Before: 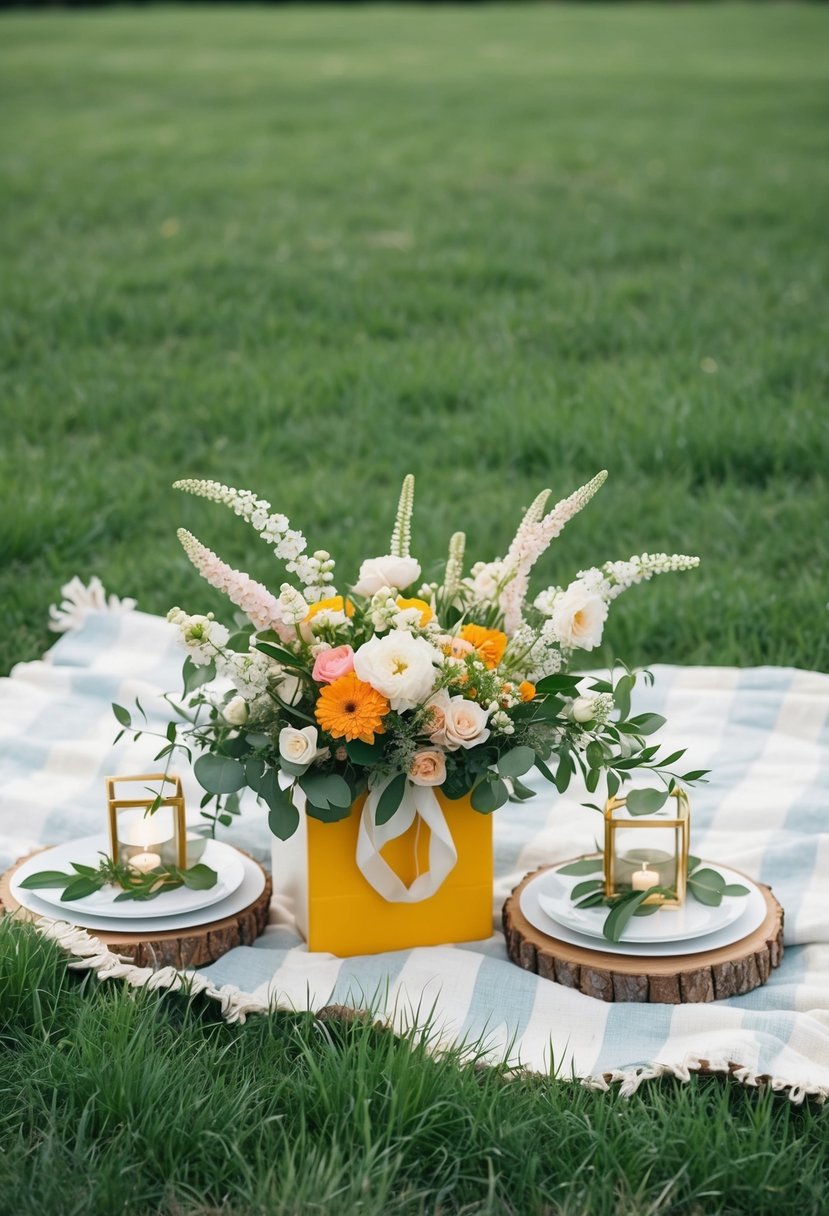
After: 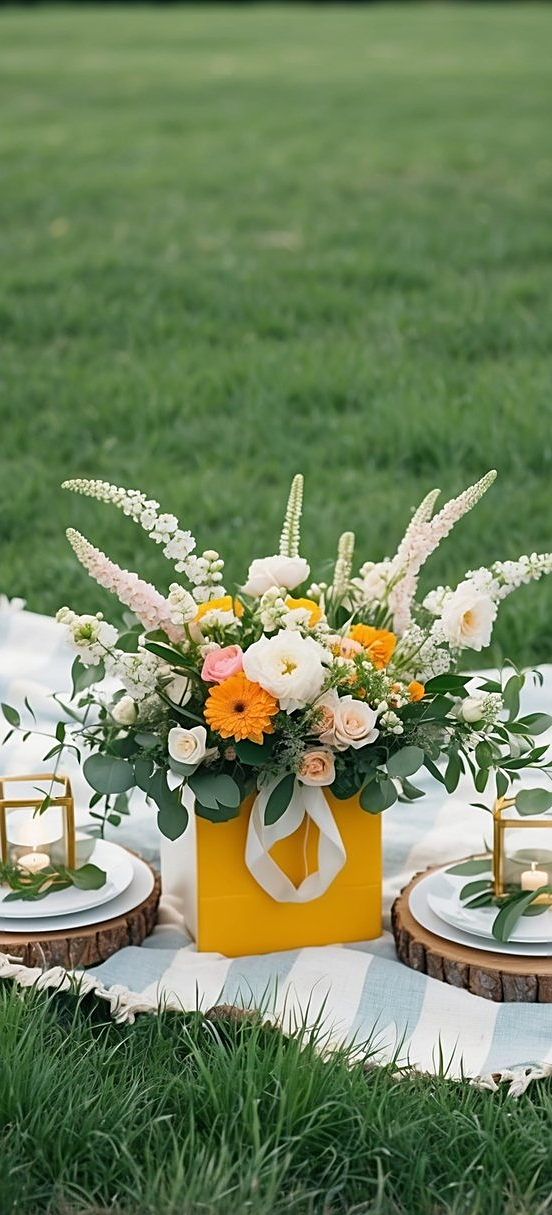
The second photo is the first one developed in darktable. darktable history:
sharpen: on, module defaults
crop and rotate: left 13.416%, right 19.932%
